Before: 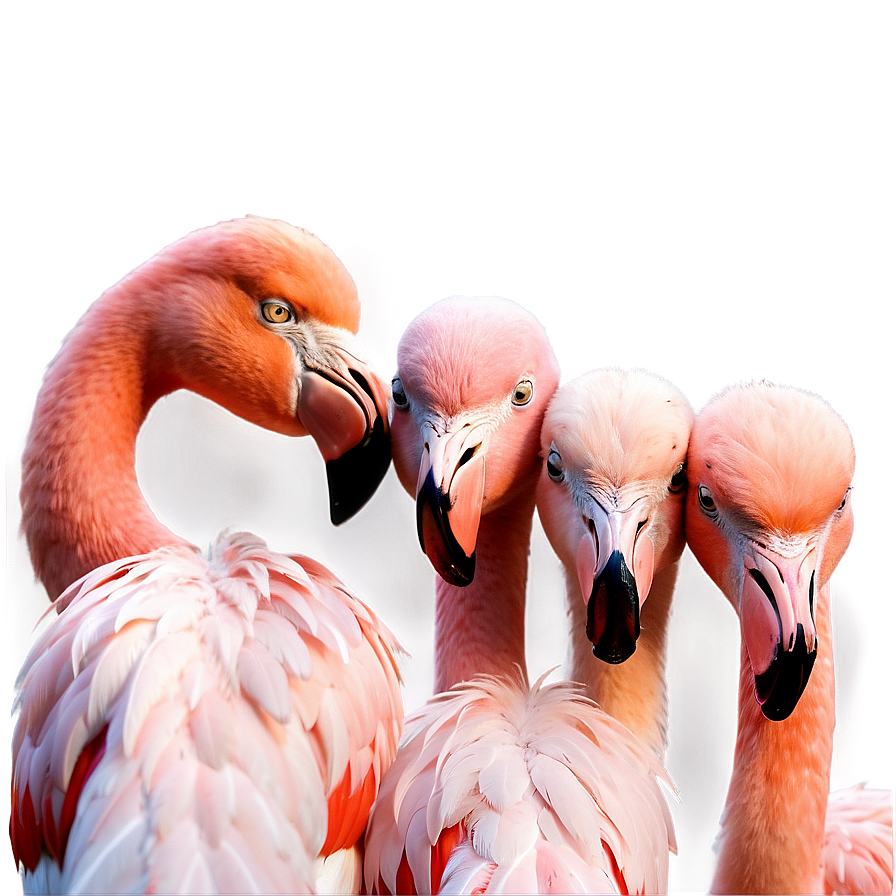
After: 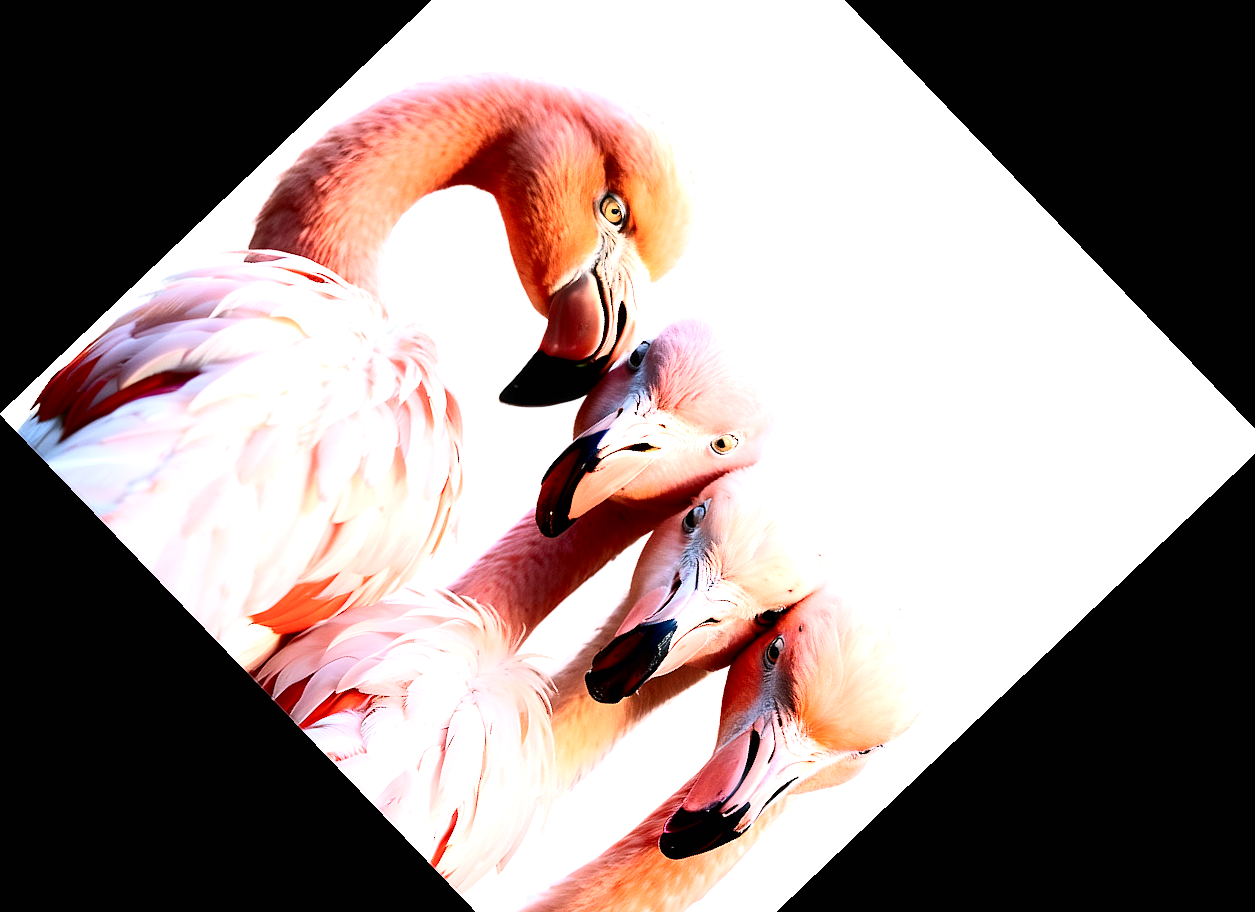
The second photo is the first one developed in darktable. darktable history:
crop and rotate: angle -46.26°, top 16.234%, right 0.912%, bottom 11.704%
exposure: black level correction 0, exposure 0.7 EV, compensate exposure bias true, compensate highlight preservation false
contrast brightness saturation: contrast 0.28
